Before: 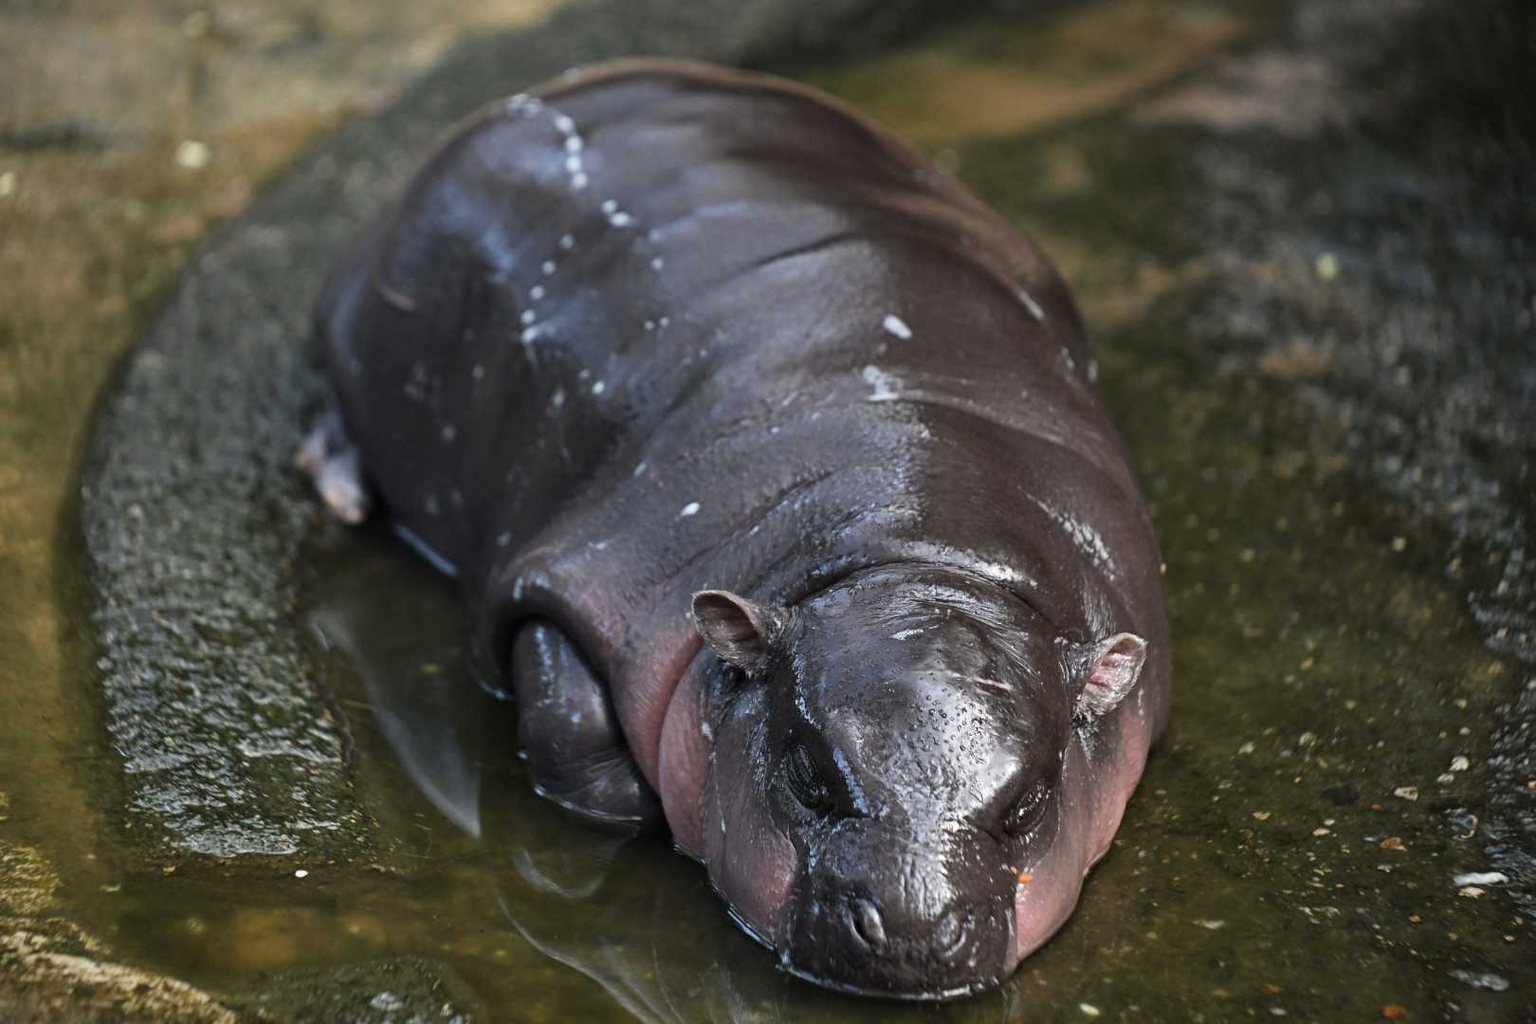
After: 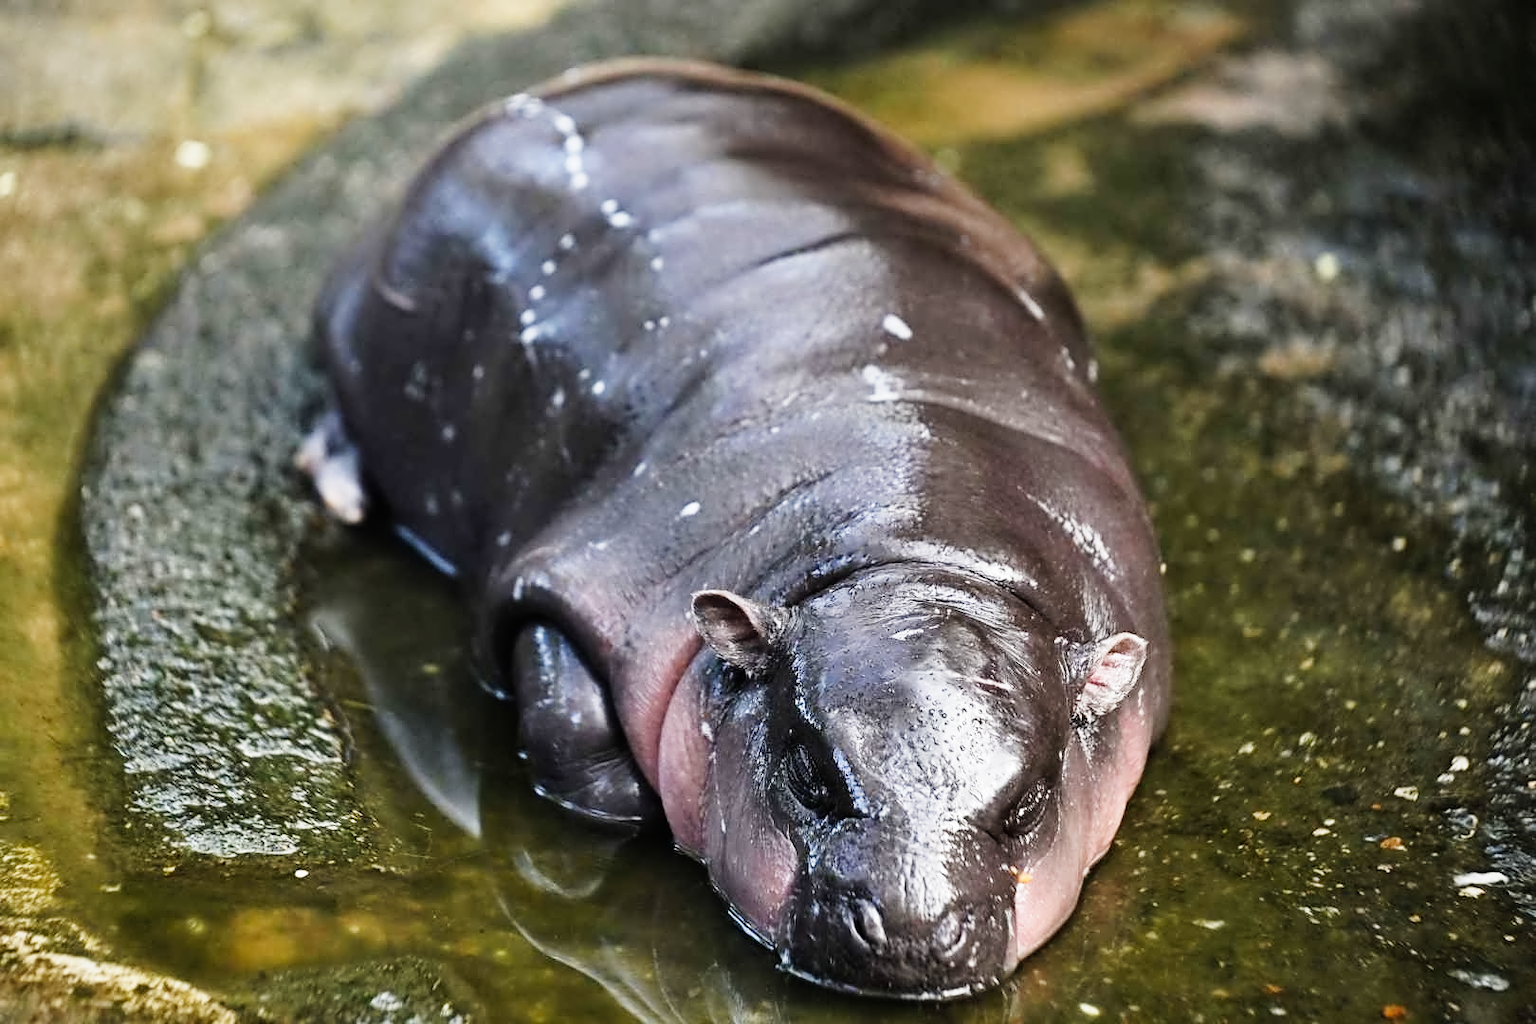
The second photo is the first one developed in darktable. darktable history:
base curve: curves: ch0 [(0, 0) (0, 0.001) (0.001, 0.001) (0.004, 0.002) (0.007, 0.004) (0.015, 0.013) (0.033, 0.045) (0.052, 0.096) (0.075, 0.17) (0.099, 0.241) (0.163, 0.42) (0.219, 0.55) (0.259, 0.616) (0.327, 0.722) (0.365, 0.765) (0.522, 0.873) (0.547, 0.881) (0.689, 0.919) (0.826, 0.952) (1, 1)], preserve colors none
contrast equalizer: octaves 7, y [[0.5 ×4, 0.525, 0.667], [0.5 ×6], [0.5 ×6], [0 ×4, 0.042, 0], [0, 0, 0.004, 0.1, 0.191, 0.131]]
